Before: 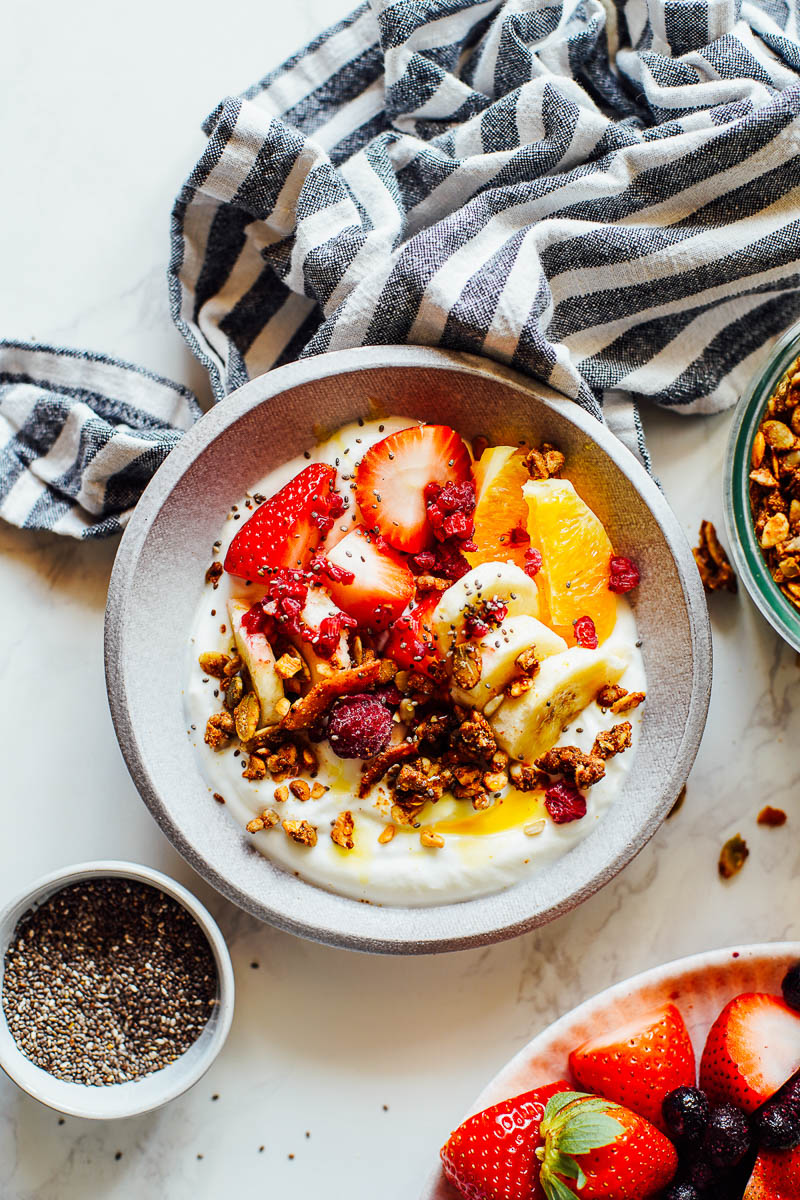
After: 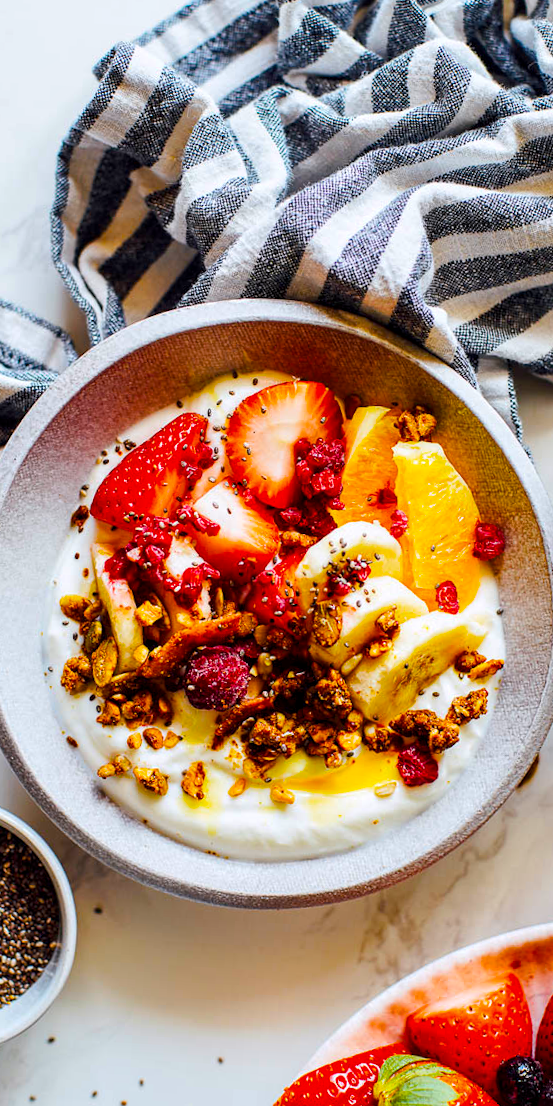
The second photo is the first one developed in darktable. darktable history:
color balance rgb: linear chroma grading › global chroma 15%, perceptual saturation grading › global saturation 30%
local contrast: highlights 100%, shadows 100%, detail 120%, midtone range 0.2
tone equalizer: on, module defaults
exposure: exposure -0.021 EV, compensate highlight preservation false
white balance: red 1.004, blue 1.024
crop and rotate: angle -3.27°, left 14.277%, top 0.028%, right 10.766%, bottom 0.028%
